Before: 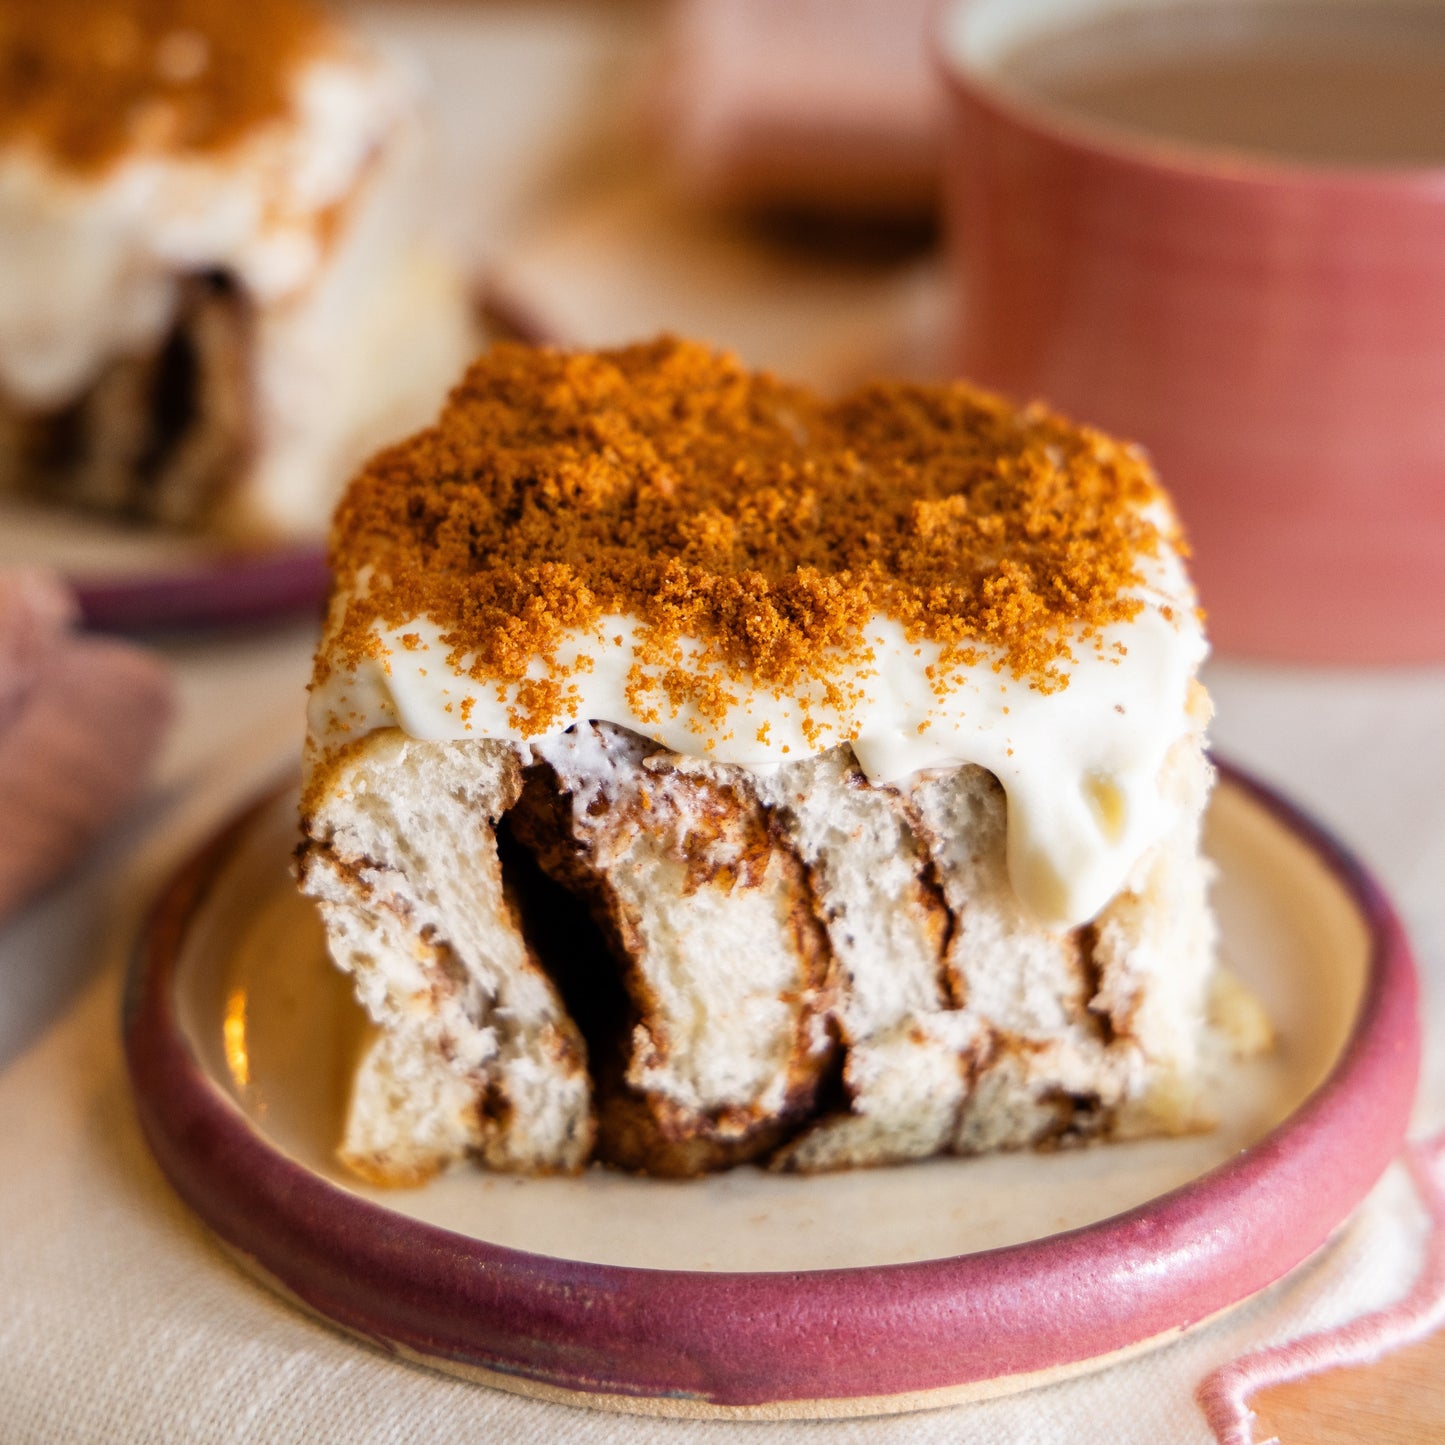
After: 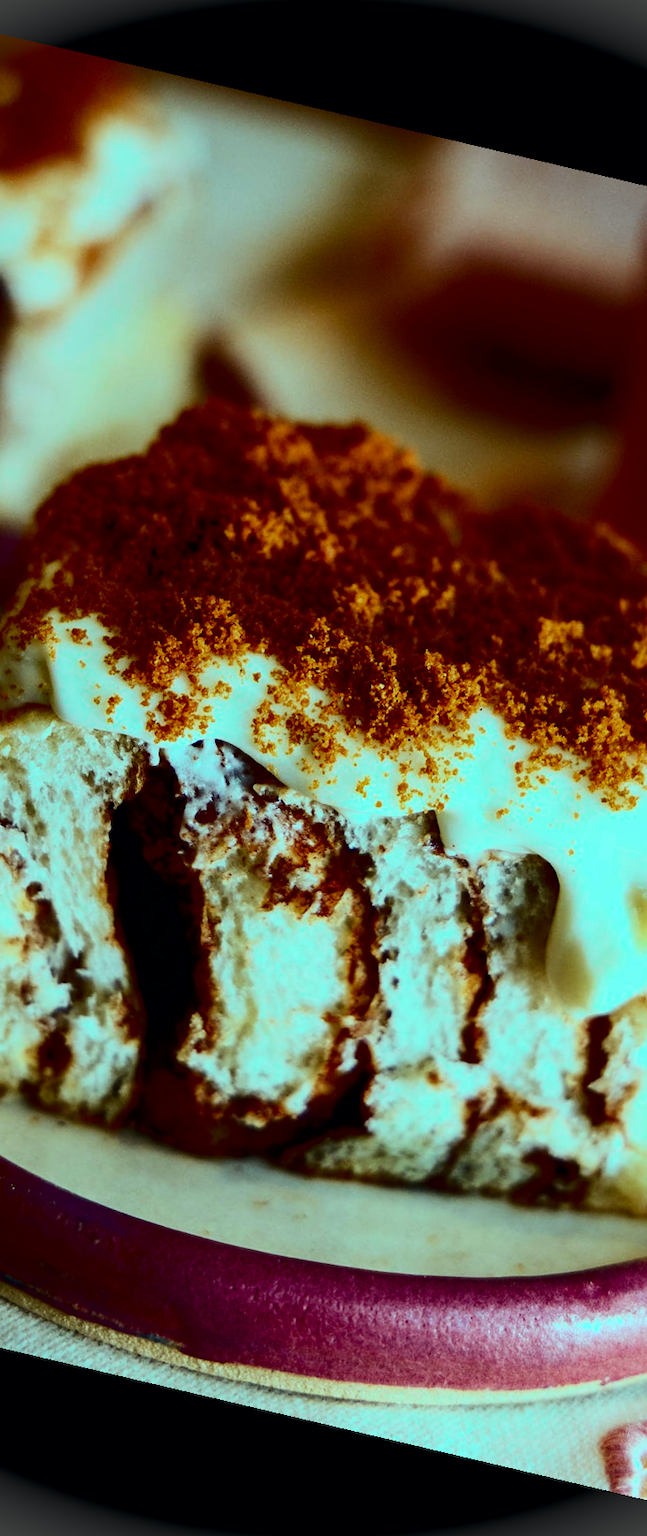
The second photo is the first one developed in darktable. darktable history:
white balance: emerald 1
contrast brightness saturation: contrast 0.24, brightness -0.24, saturation 0.14
tone curve: curves: ch0 [(0, 0) (0.051, 0.021) (0.11, 0.069) (0.249, 0.235) (0.452, 0.526) (0.596, 0.713) (0.703, 0.83) (0.851, 0.938) (1, 1)]; ch1 [(0, 0) (0.1, 0.038) (0.318, 0.221) (0.413, 0.325) (0.443, 0.412) (0.483, 0.474) (0.503, 0.501) (0.516, 0.517) (0.548, 0.568) (0.569, 0.599) (0.594, 0.634) (0.666, 0.701) (1, 1)]; ch2 [(0, 0) (0.453, 0.435) (0.479, 0.476) (0.504, 0.5) (0.529, 0.537) (0.556, 0.583) (0.584, 0.618) (0.824, 0.815) (1, 1)], color space Lab, independent channels, preserve colors none
rotate and perspective: rotation 13.27°, automatic cropping off
crop: left 28.583%, right 29.231%
exposure: black level correction 0, exposure -0.721 EV, compensate highlight preservation false
vignetting: fall-off start 100%, brightness 0.3, saturation 0
color balance rgb: shadows lift › chroma 7.23%, shadows lift › hue 246.48°, highlights gain › chroma 5.38%, highlights gain › hue 196.93°, white fulcrum 1 EV
